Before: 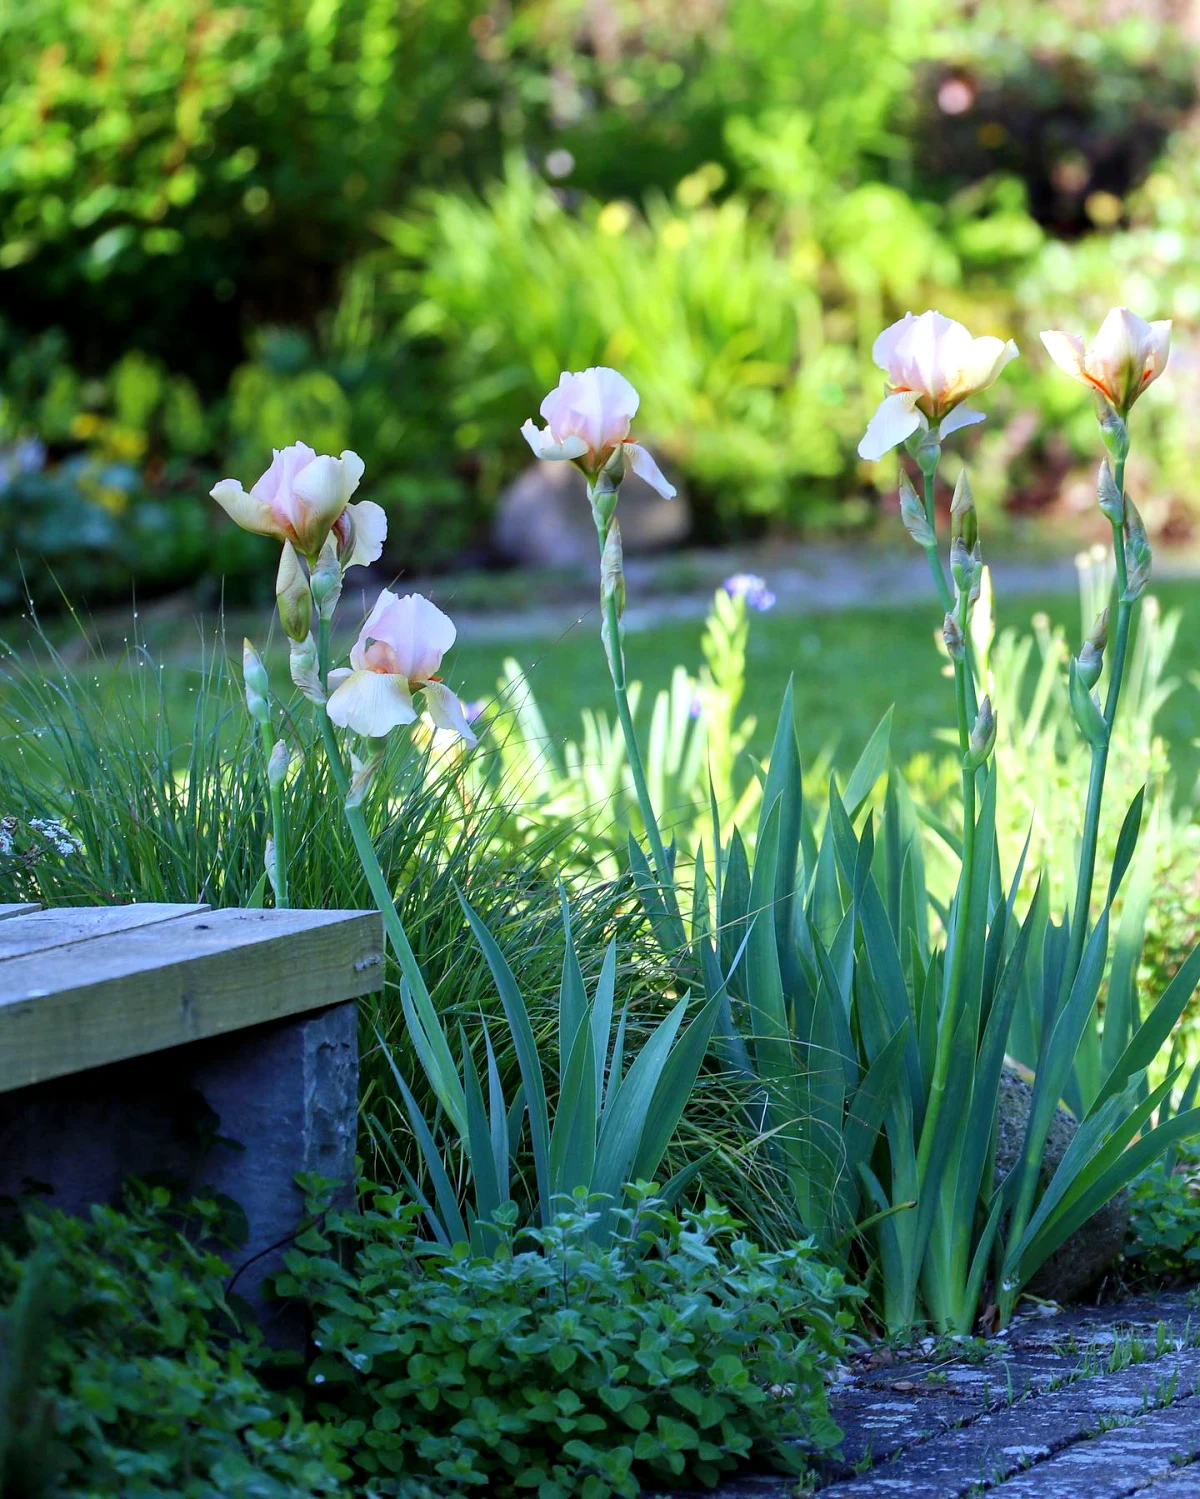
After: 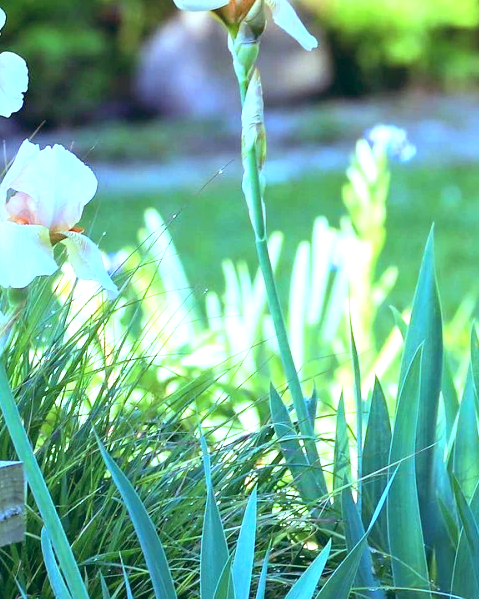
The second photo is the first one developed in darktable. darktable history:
exposure: exposure 0.935 EV, compensate highlight preservation false
tone equalizer: on, module defaults
crop: left 30%, top 30%, right 30%, bottom 30%
white balance: emerald 1
color balance: lift [1.003, 0.993, 1.001, 1.007], gamma [1.018, 1.072, 0.959, 0.928], gain [0.974, 0.873, 1.031, 1.127]
